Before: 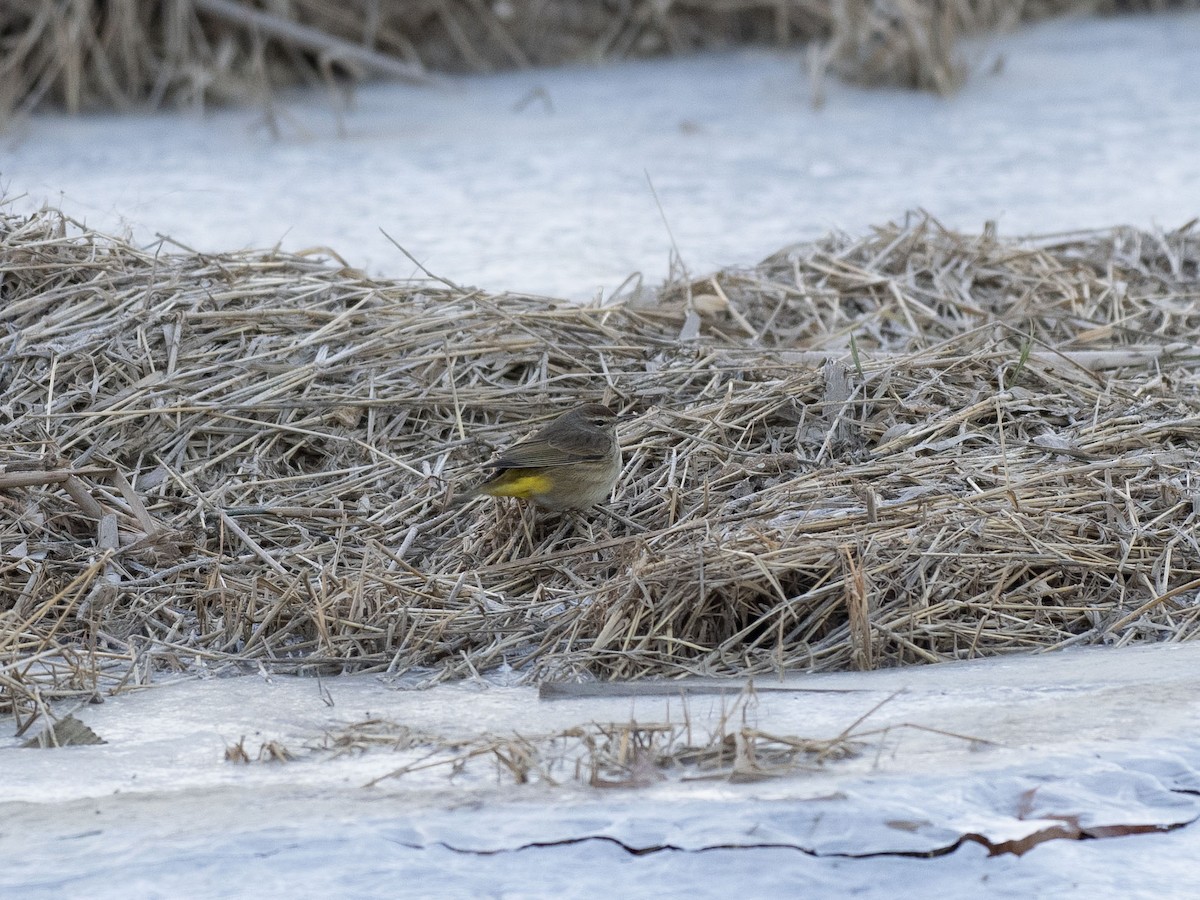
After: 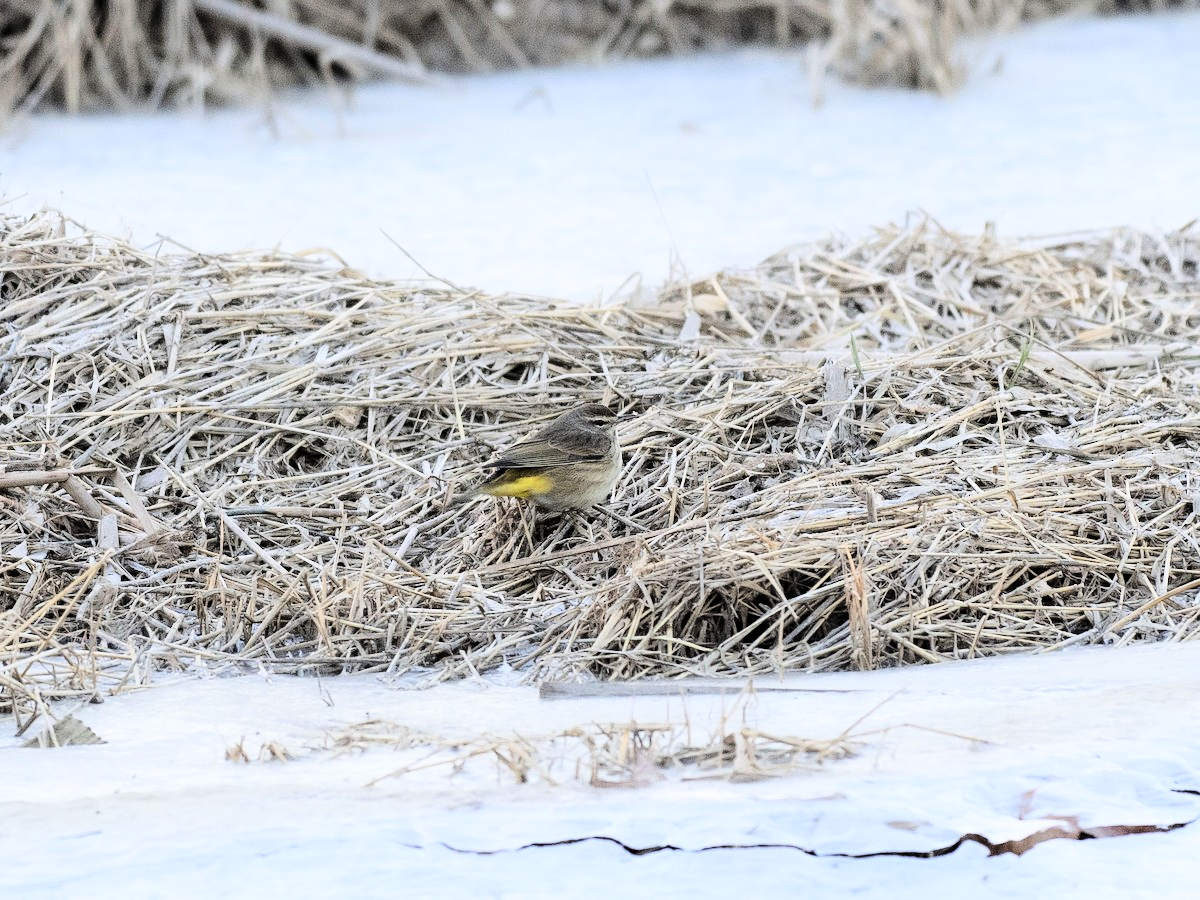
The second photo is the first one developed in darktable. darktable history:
tone curve: curves: ch0 [(0, 0) (0.004, 0) (0.133, 0.071) (0.325, 0.456) (0.832, 0.957) (1, 1)], color space Lab, linked channels, preserve colors none
contrast brightness saturation: saturation -0.17
